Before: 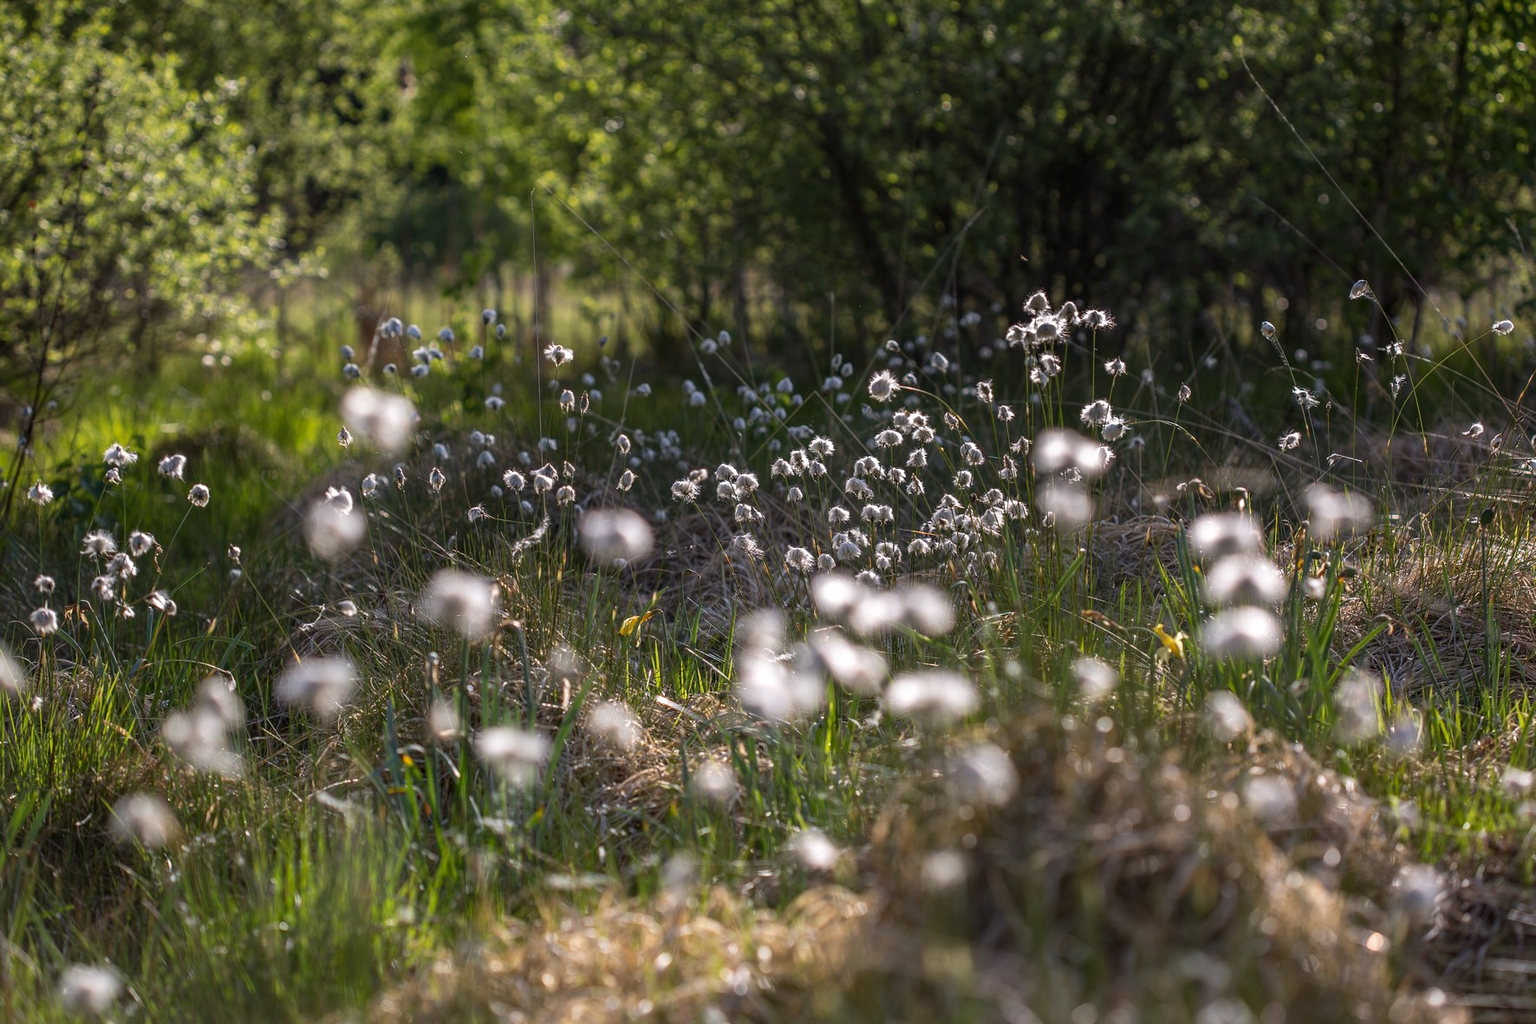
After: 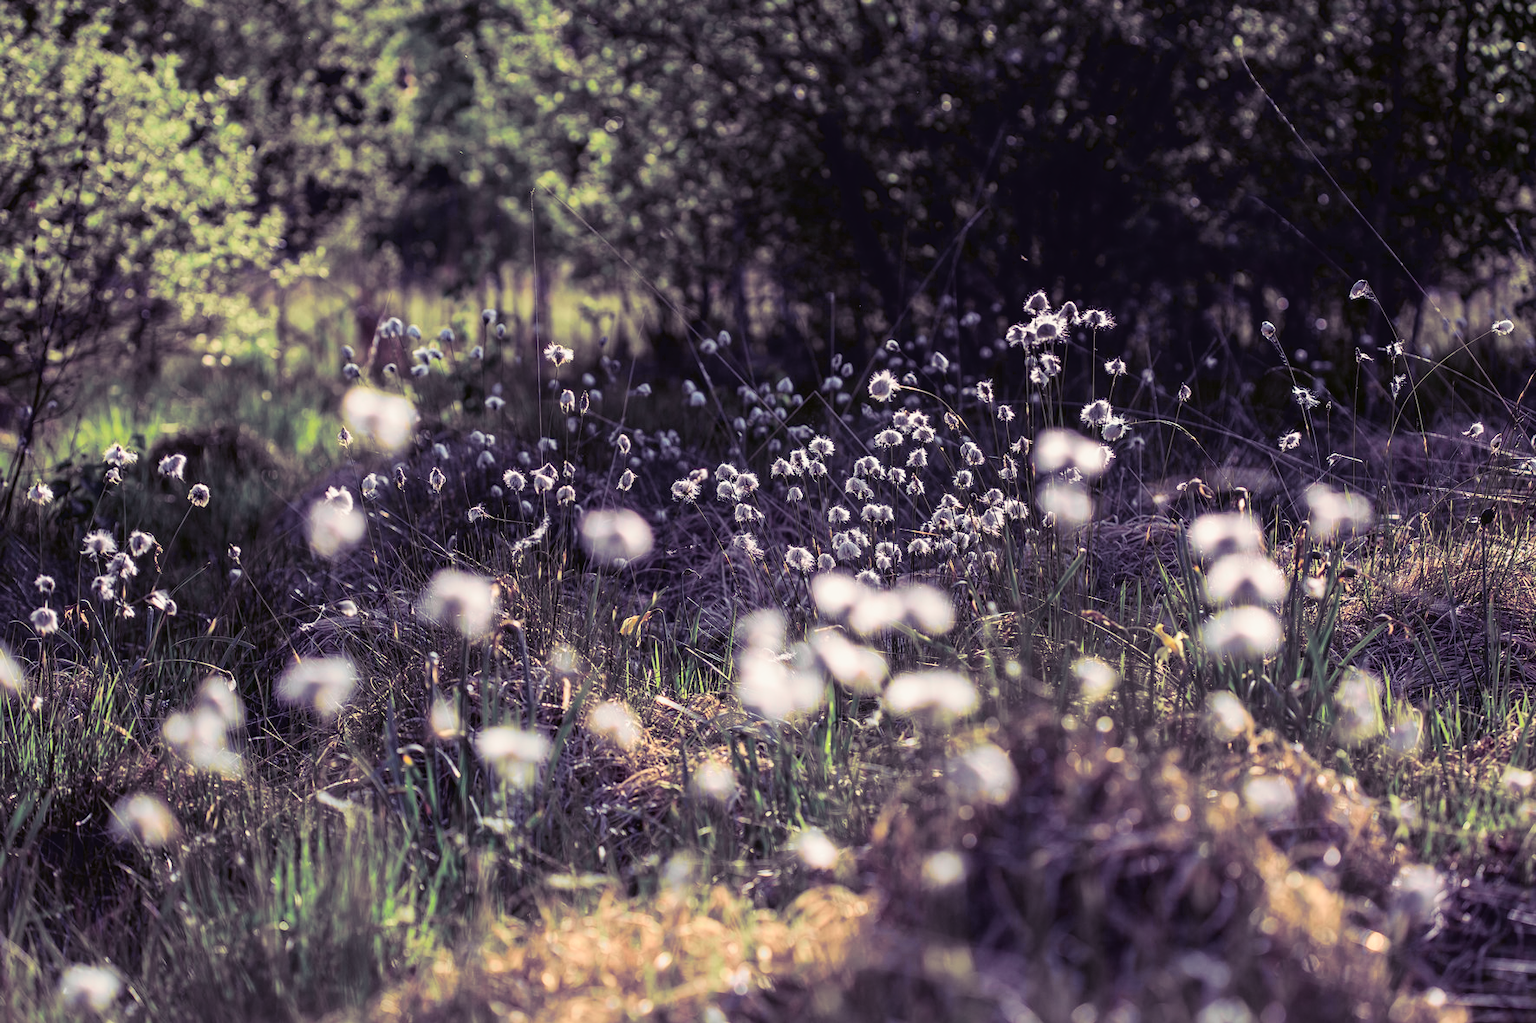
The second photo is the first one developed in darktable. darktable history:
split-toning: shadows › hue 255.6°, shadows › saturation 0.66, highlights › hue 43.2°, highlights › saturation 0.68, balance -50.1
tone curve: curves: ch0 [(0, 0.039) (0.113, 0.081) (0.204, 0.204) (0.498, 0.608) (0.709, 0.819) (0.984, 0.961)]; ch1 [(0, 0) (0.172, 0.123) (0.317, 0.272) (0.414, 0.382) (0.476, 0.479) (0.505, 0.501) (0.528, 0.54) (0.618, 0.647) (0.709, 0.764) (1, 1)]; ch2 [(0, 0) (0.411, 0.424) (0.492, 0.502) (0.521, 0.513) (0.537, 0.57) (0.686, 0.638) (1, 1)], color space Lab, independent channels, preserve colors none
